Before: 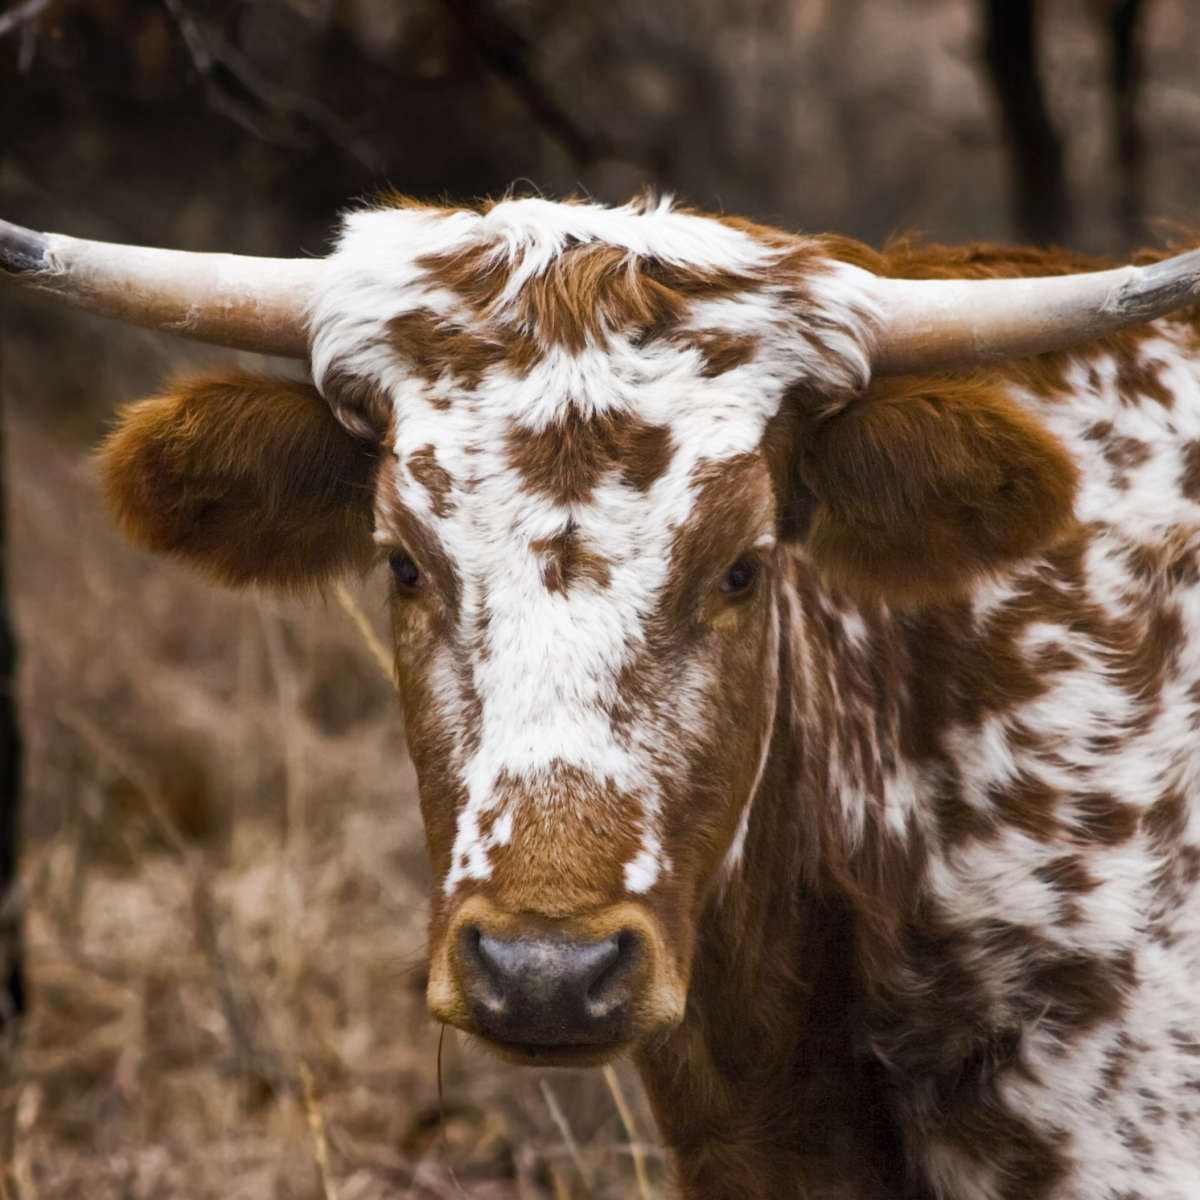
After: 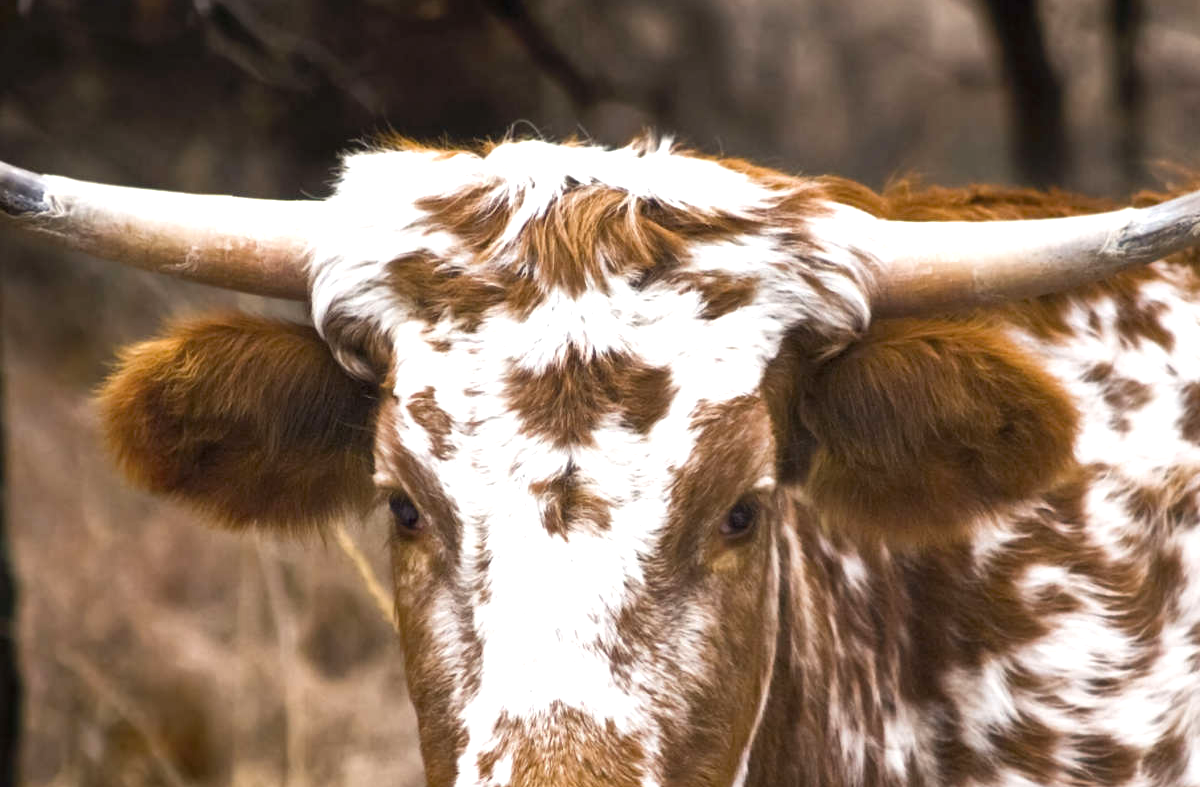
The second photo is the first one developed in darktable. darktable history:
exposure: black level correction 0, exposure 0.7 EV, compensate highlight preservation false
crop and rotate: top 4.848%, bottom 29.503%
